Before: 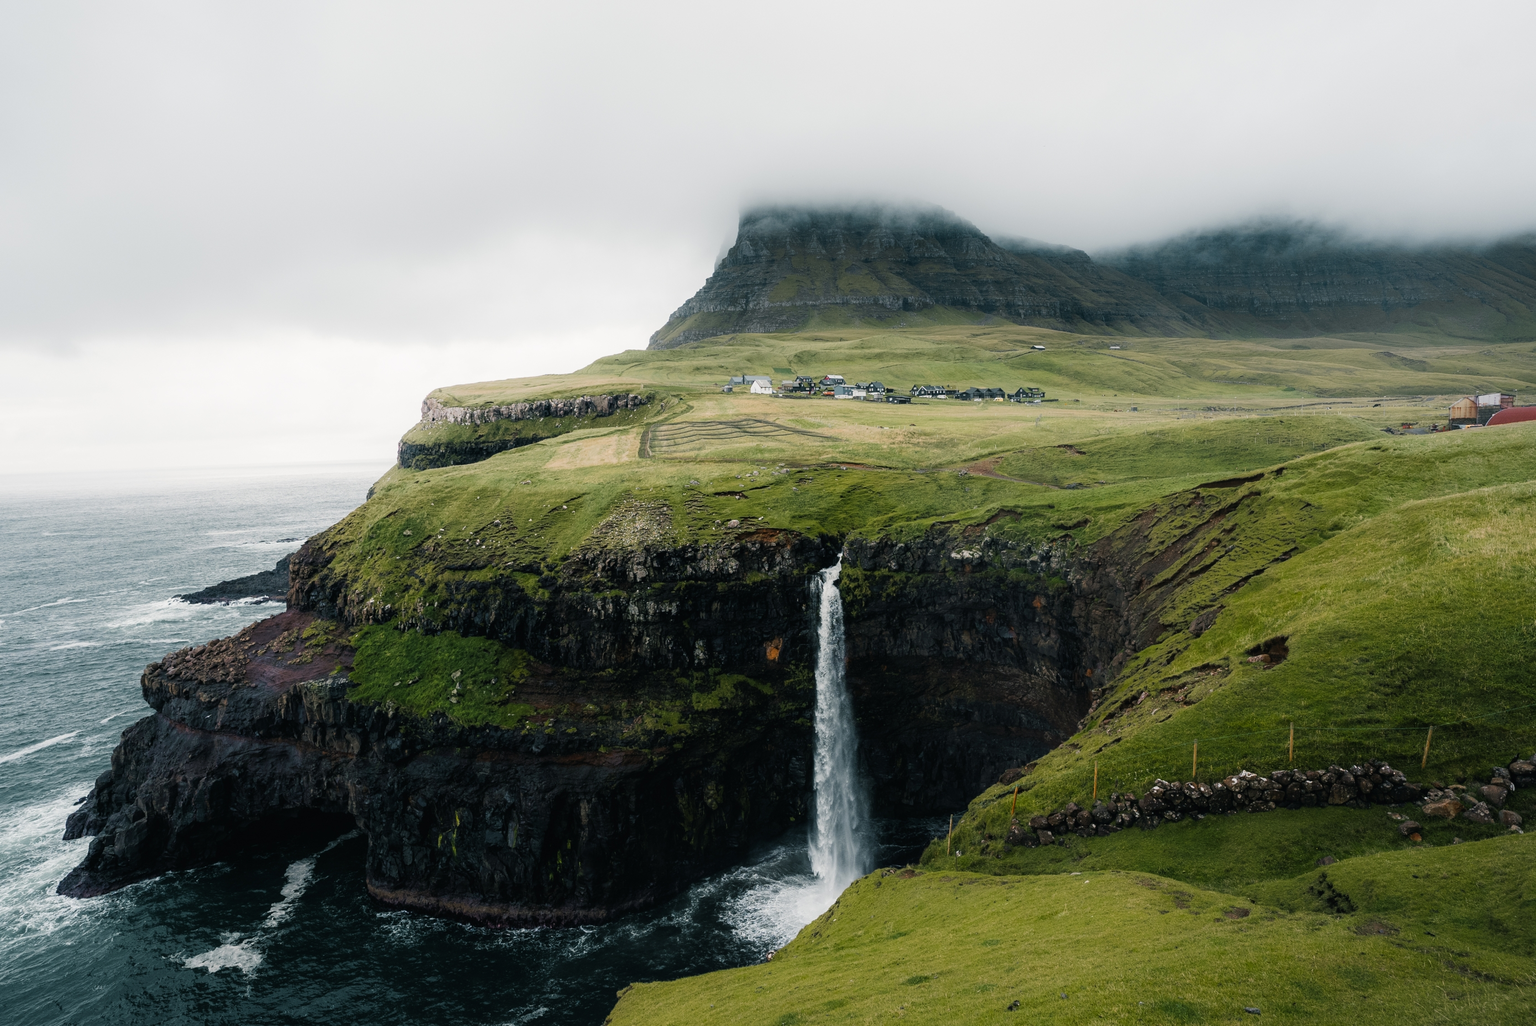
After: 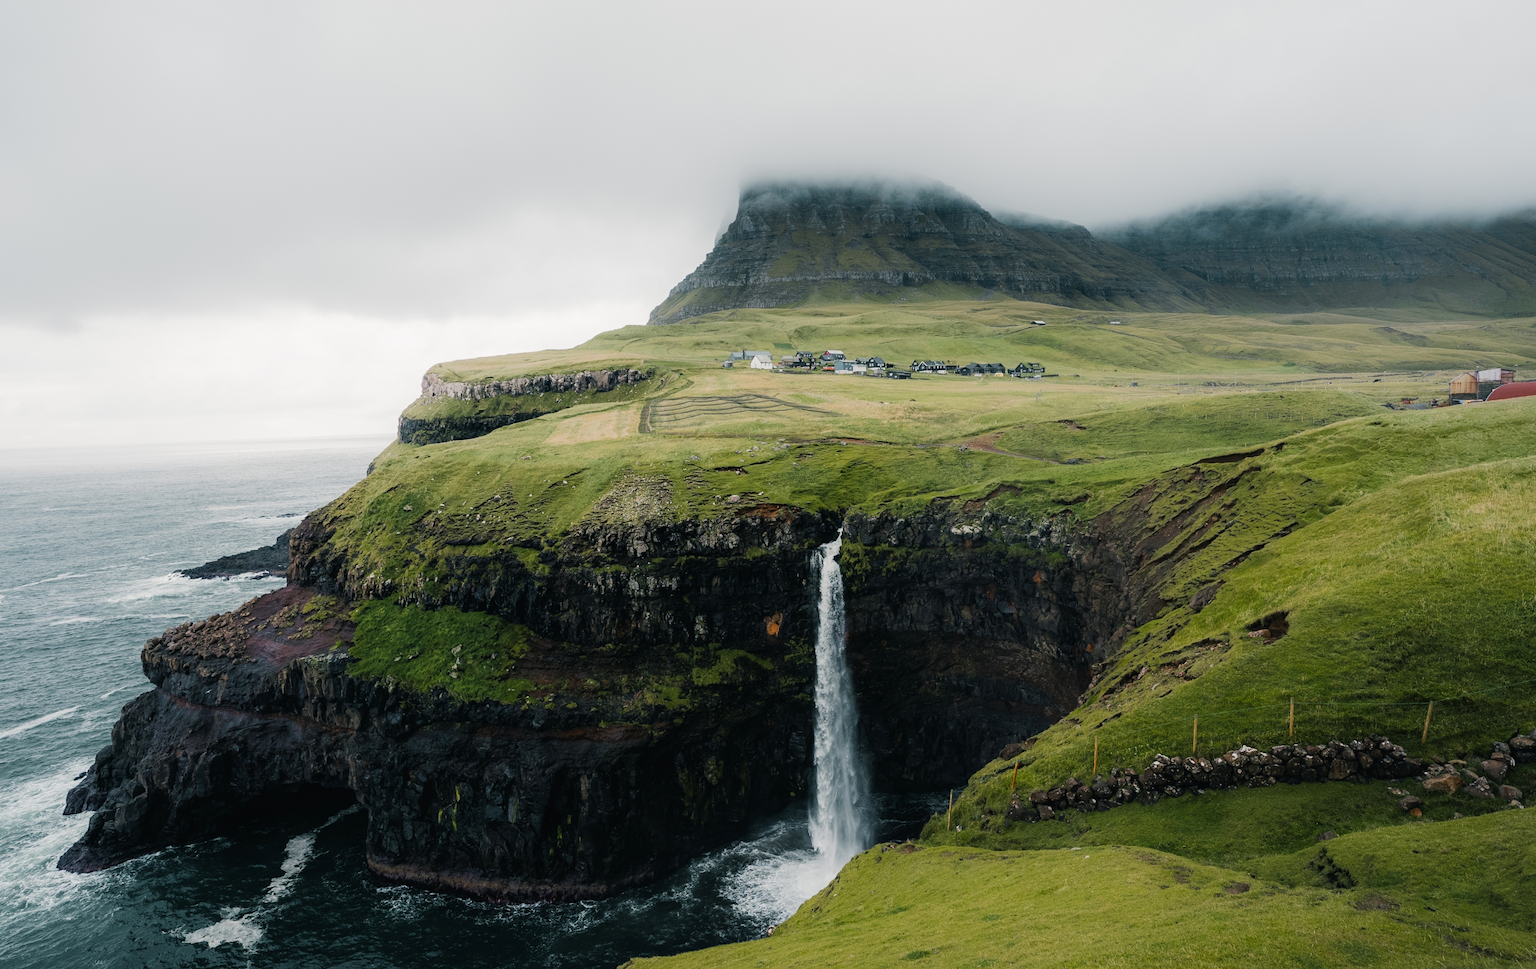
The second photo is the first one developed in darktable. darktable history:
crop and rotate: top 2.479%, bottom 3.018%
base curve: curves: ch0 [(0, 0) (0.235, 0.266) (0.503, 0.496) (0.786, 0.72) (1, 1)]
